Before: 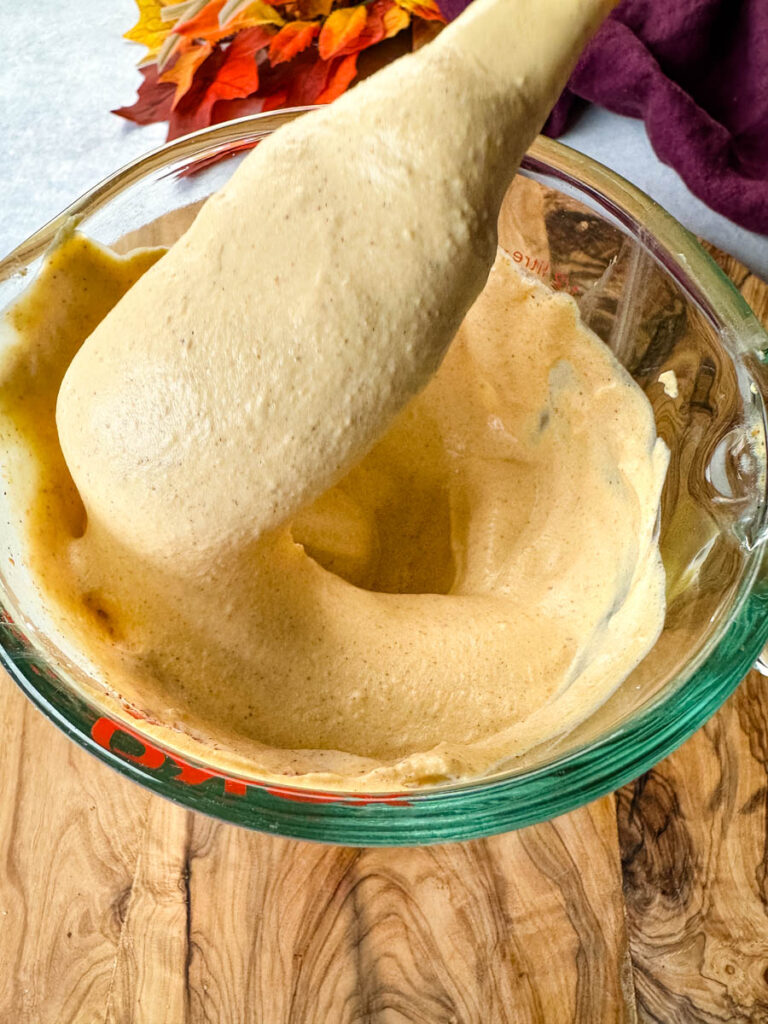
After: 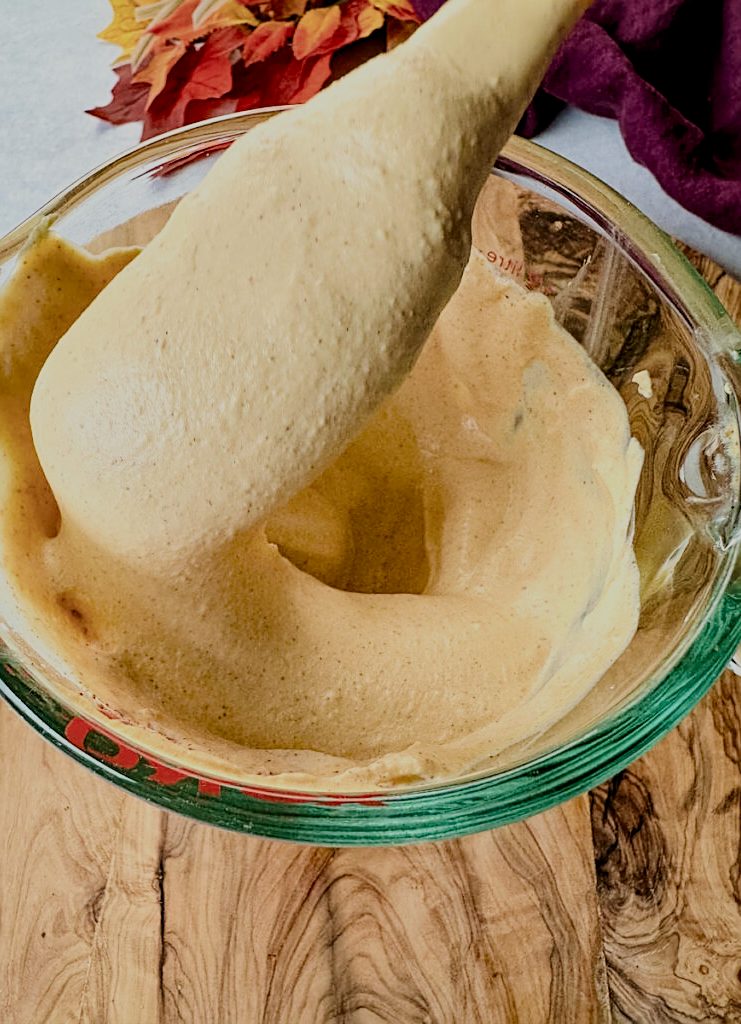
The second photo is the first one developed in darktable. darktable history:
velvia: on, module defaults
sharpen: on, module defaults
crop and rotate: left 3.482%
filmic rgb: black relative exposure -4.46 EV, white relative exposure 6.64 EV, threshold 5.97 EV, hardness 1.84, contrast 0.502, iterations of high-quality reconstruction 10, enable highlight reconstruction true
contrast brightness saturation: contrast 0.295
